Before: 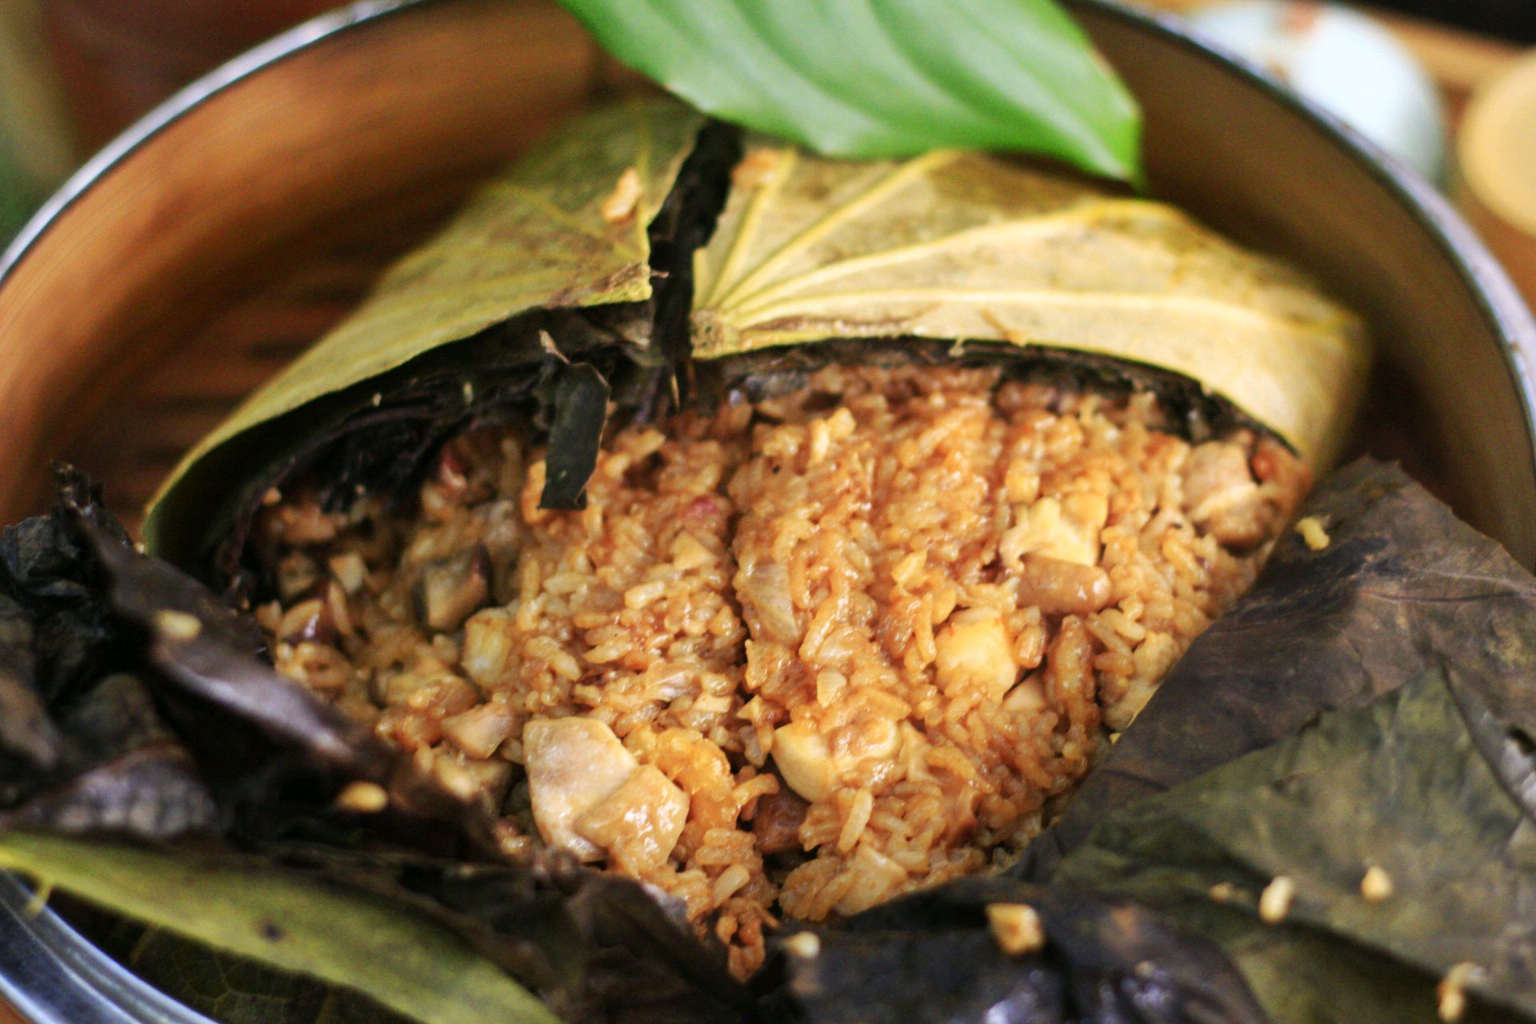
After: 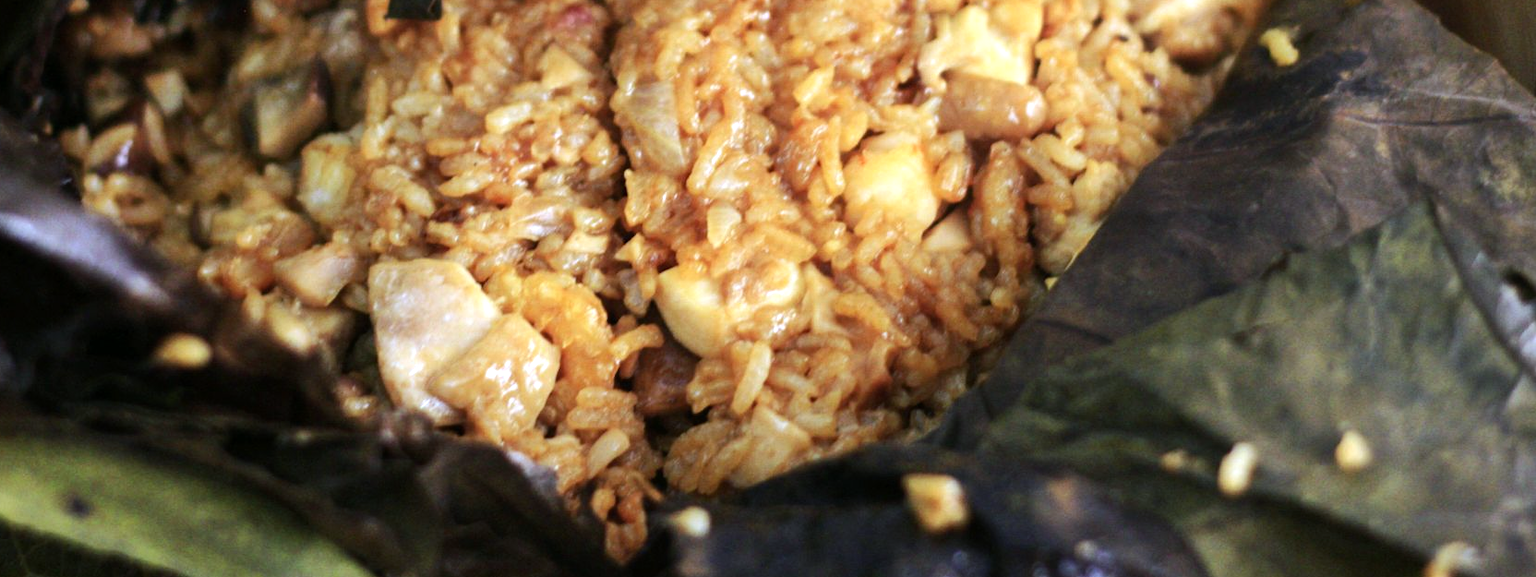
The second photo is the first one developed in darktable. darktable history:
white balance: red 0.926, green 1.003, blue 1.133
crop and rotate: left 13.306%, top 48.129%, bottom 2.928%
tone equalizer: -8 EV -0.417 EV, -7 EV -0.389 EV, -6 EV -0.333 EV, -5 EV -0.222 EV, -3 EV 0.222 EV, -2 EV 0.333 EV, -1 EV 0.389 EV, +0 EV 0.417 EV, edges refinement/feathering 500, mask exposure compensation -1.57 EV, preserve details no
